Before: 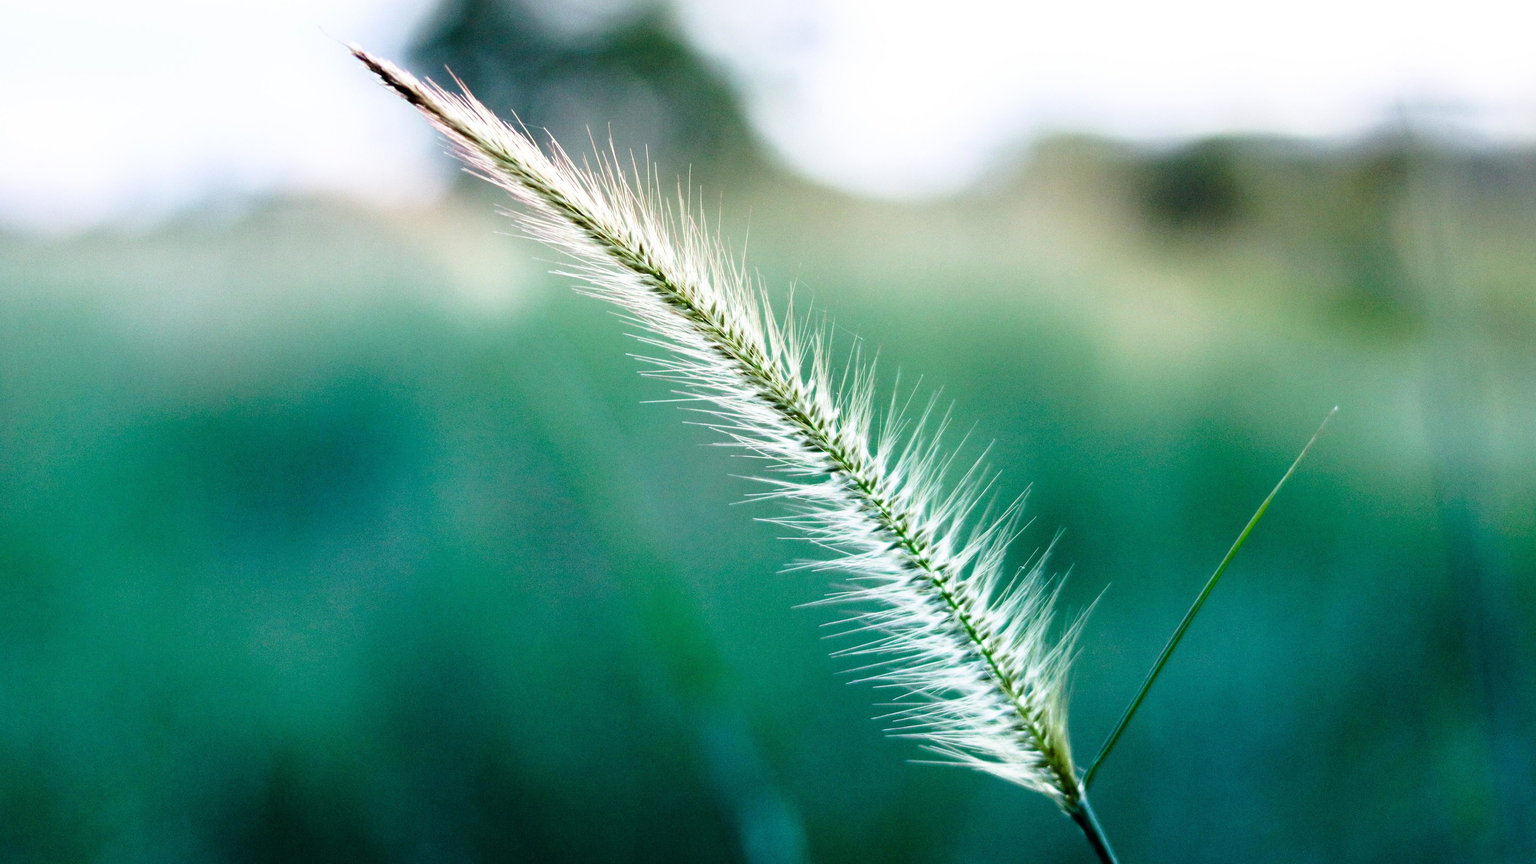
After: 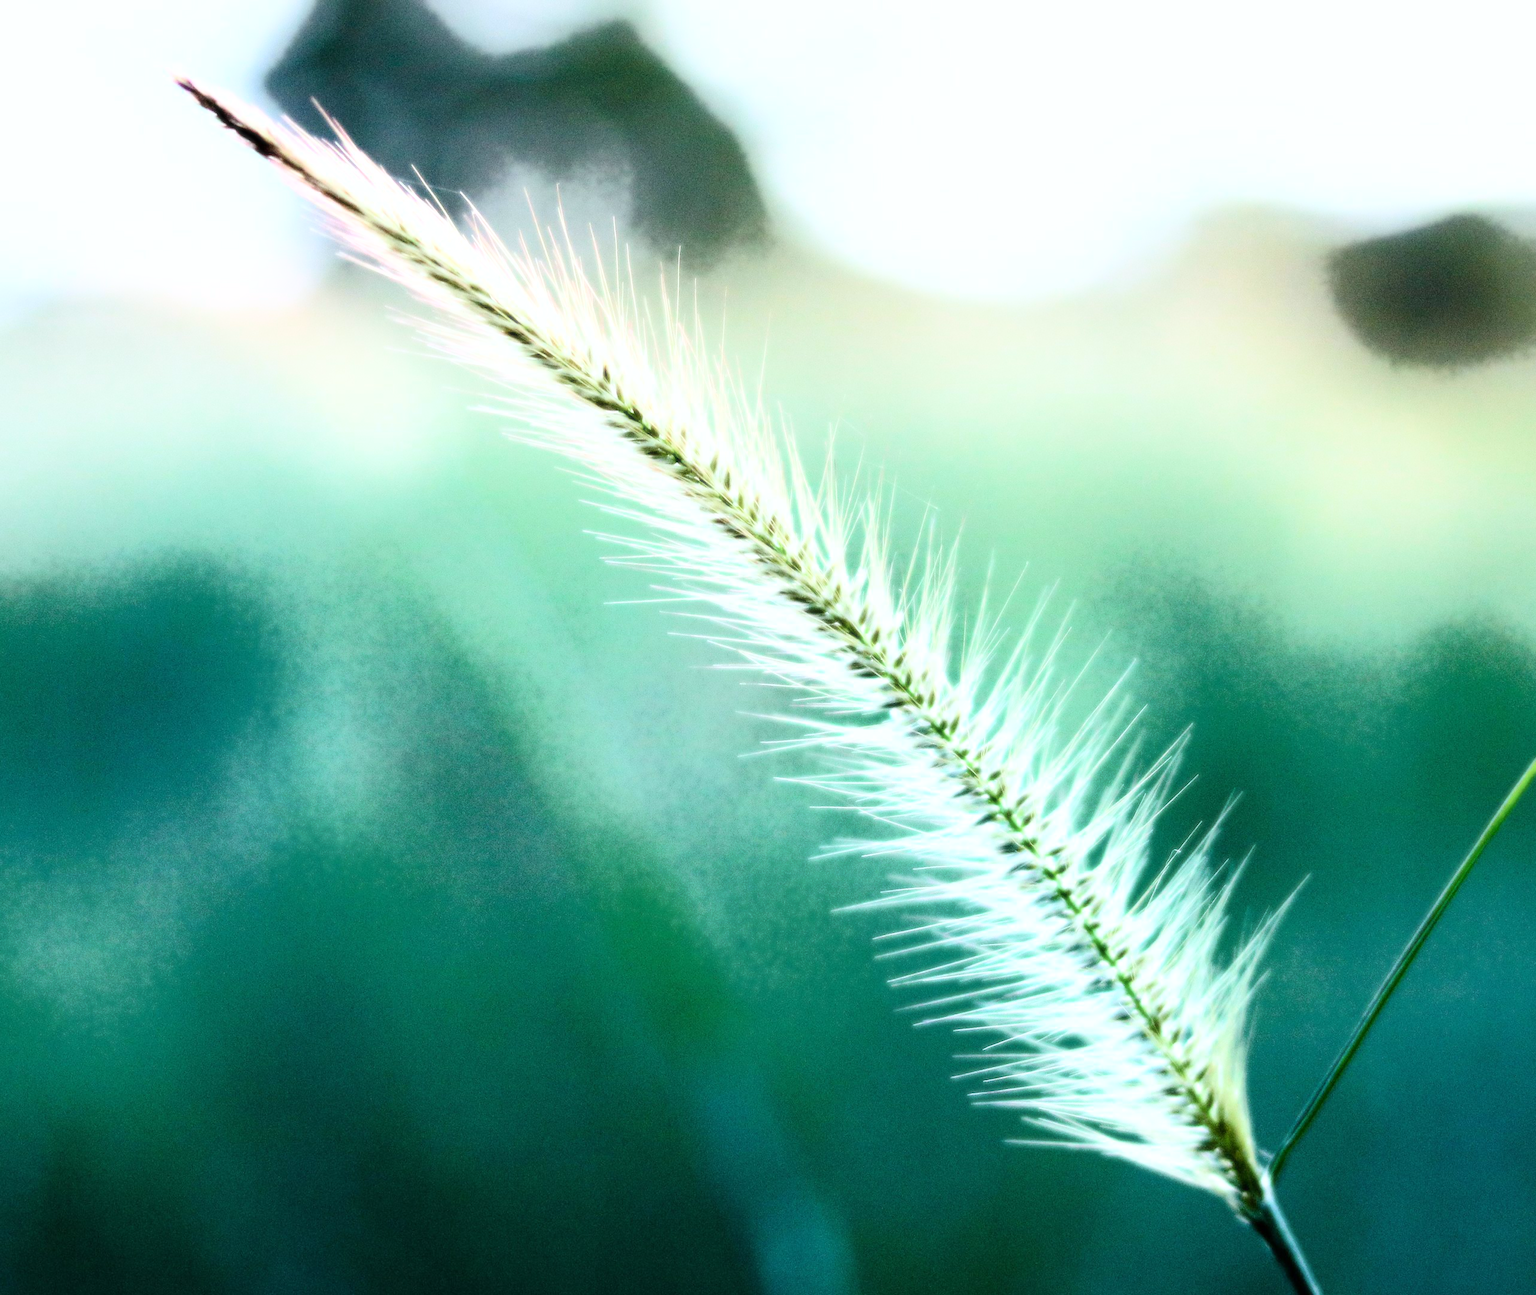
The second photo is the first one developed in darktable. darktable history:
white balance: red 0.988, blue 1.017
crop and rotate: left 15.446%, right 17.836%
bloom: size 0%, threshold 54.82%, strength 8.31%
